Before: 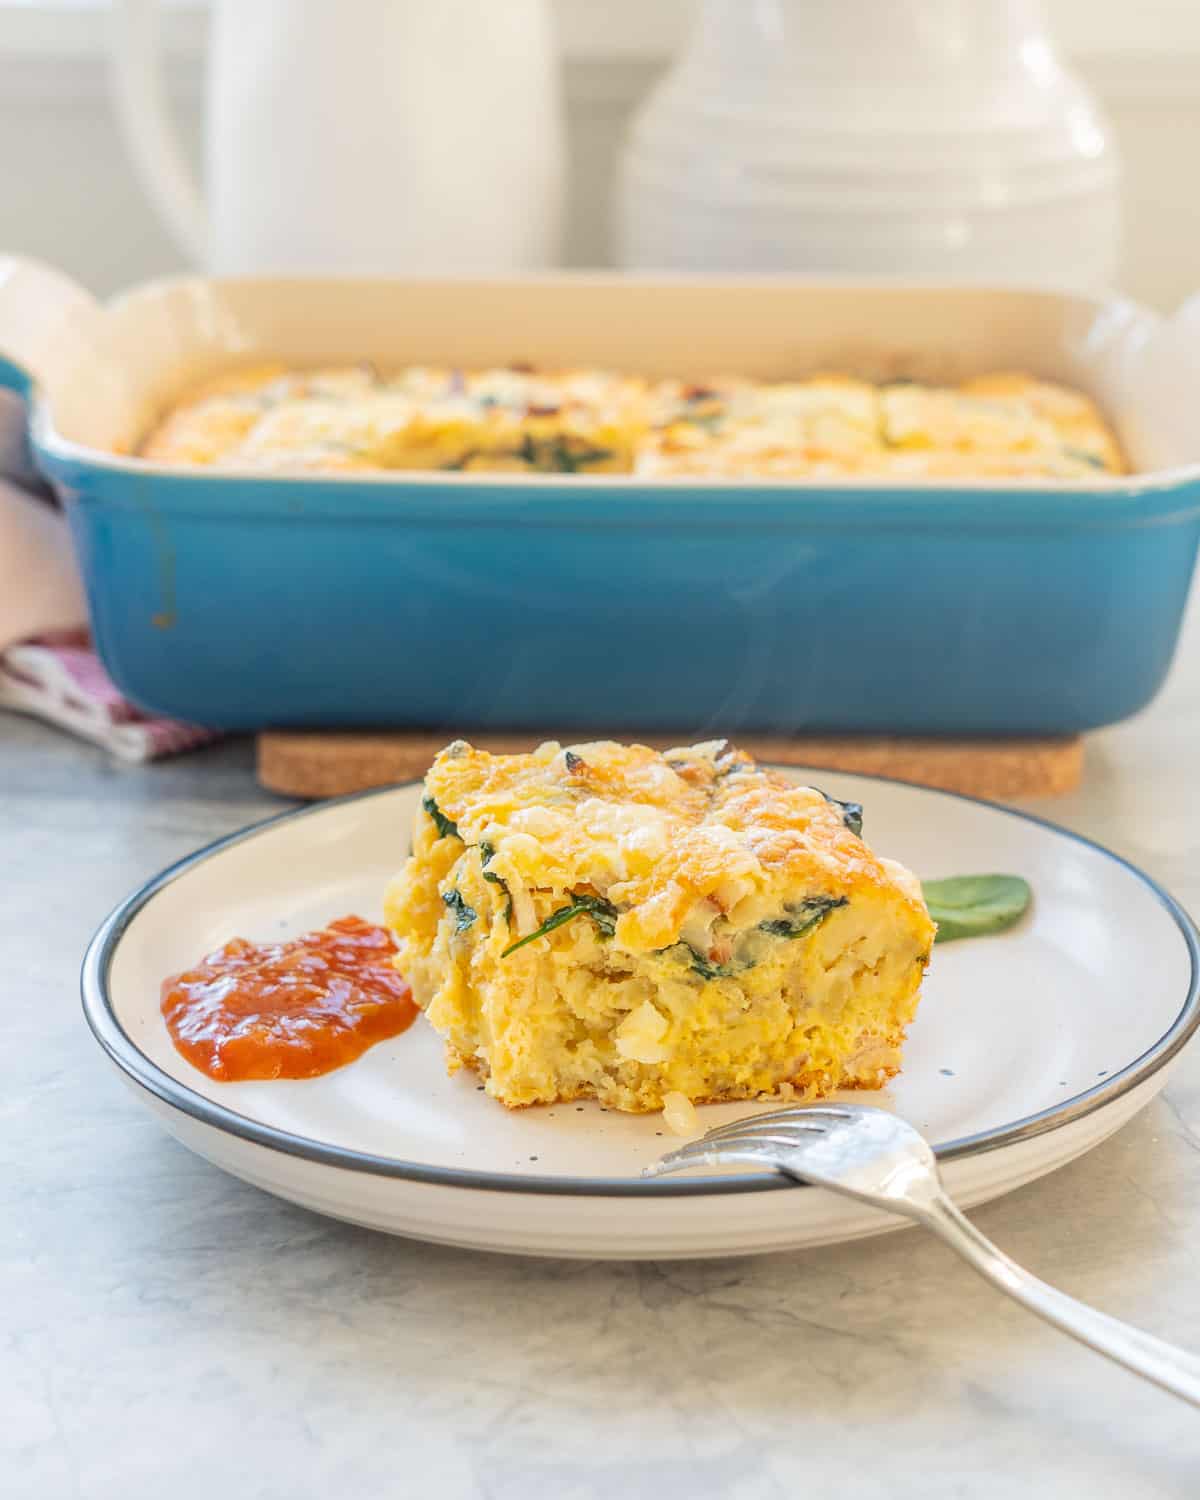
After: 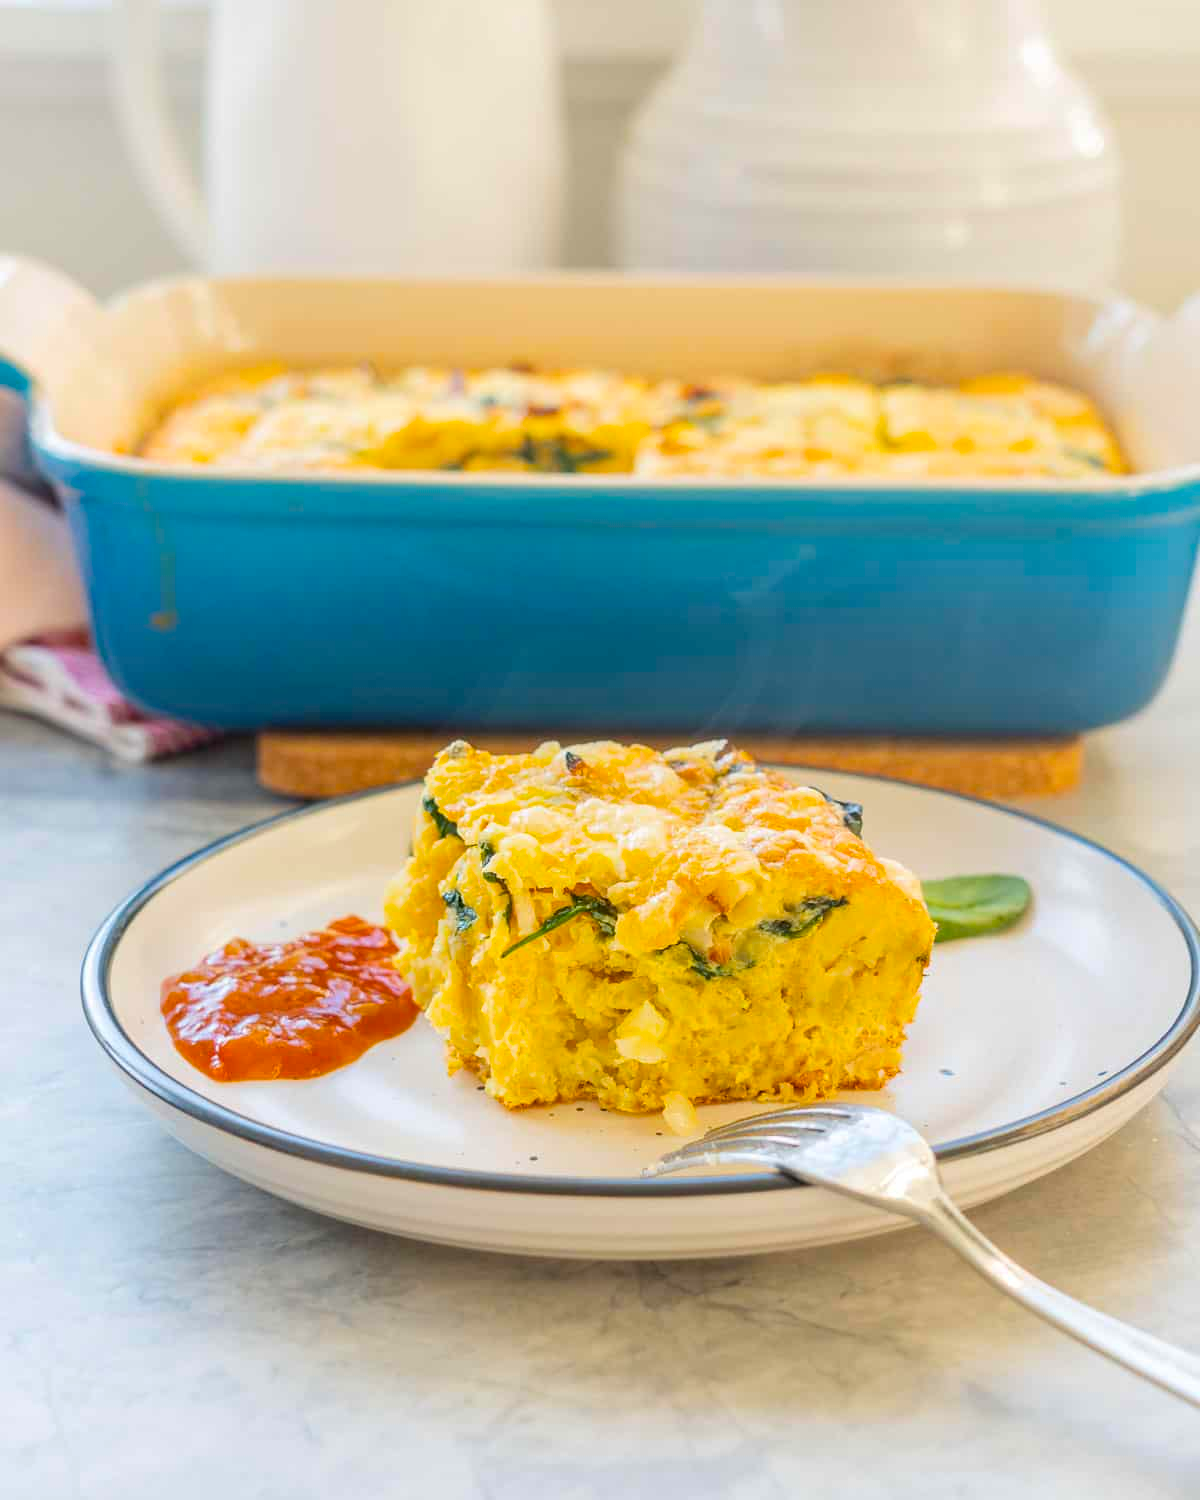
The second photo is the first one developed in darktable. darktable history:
color balance rgb: perceptual saturation grading › global saturation 31.136%, global vibrance 20%
